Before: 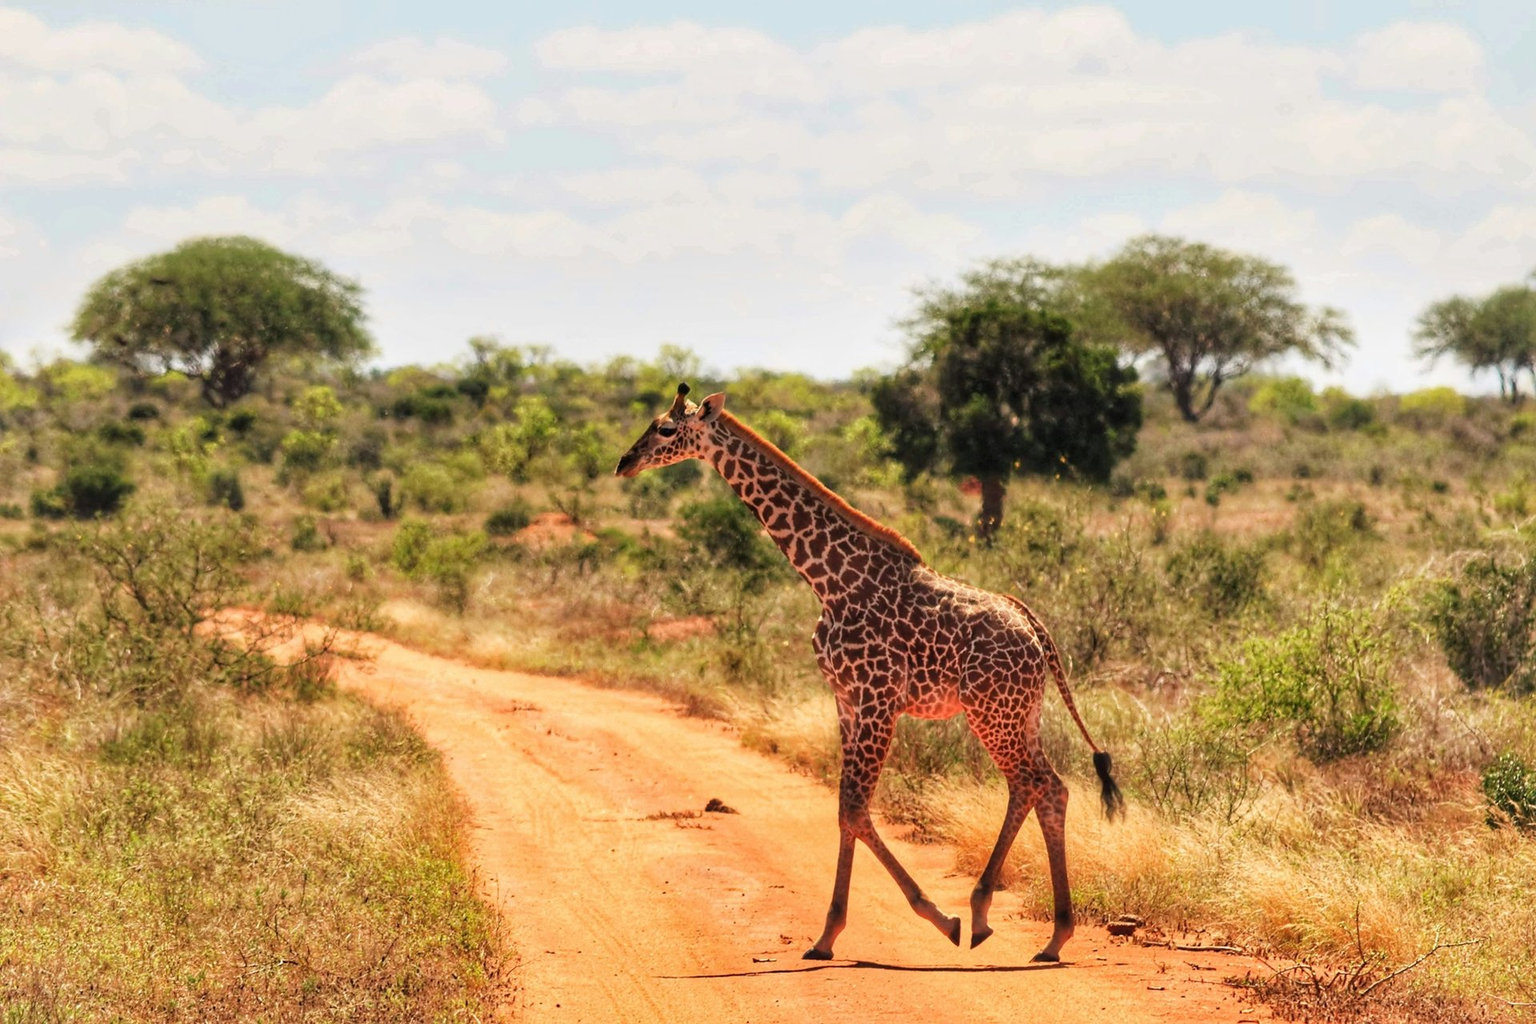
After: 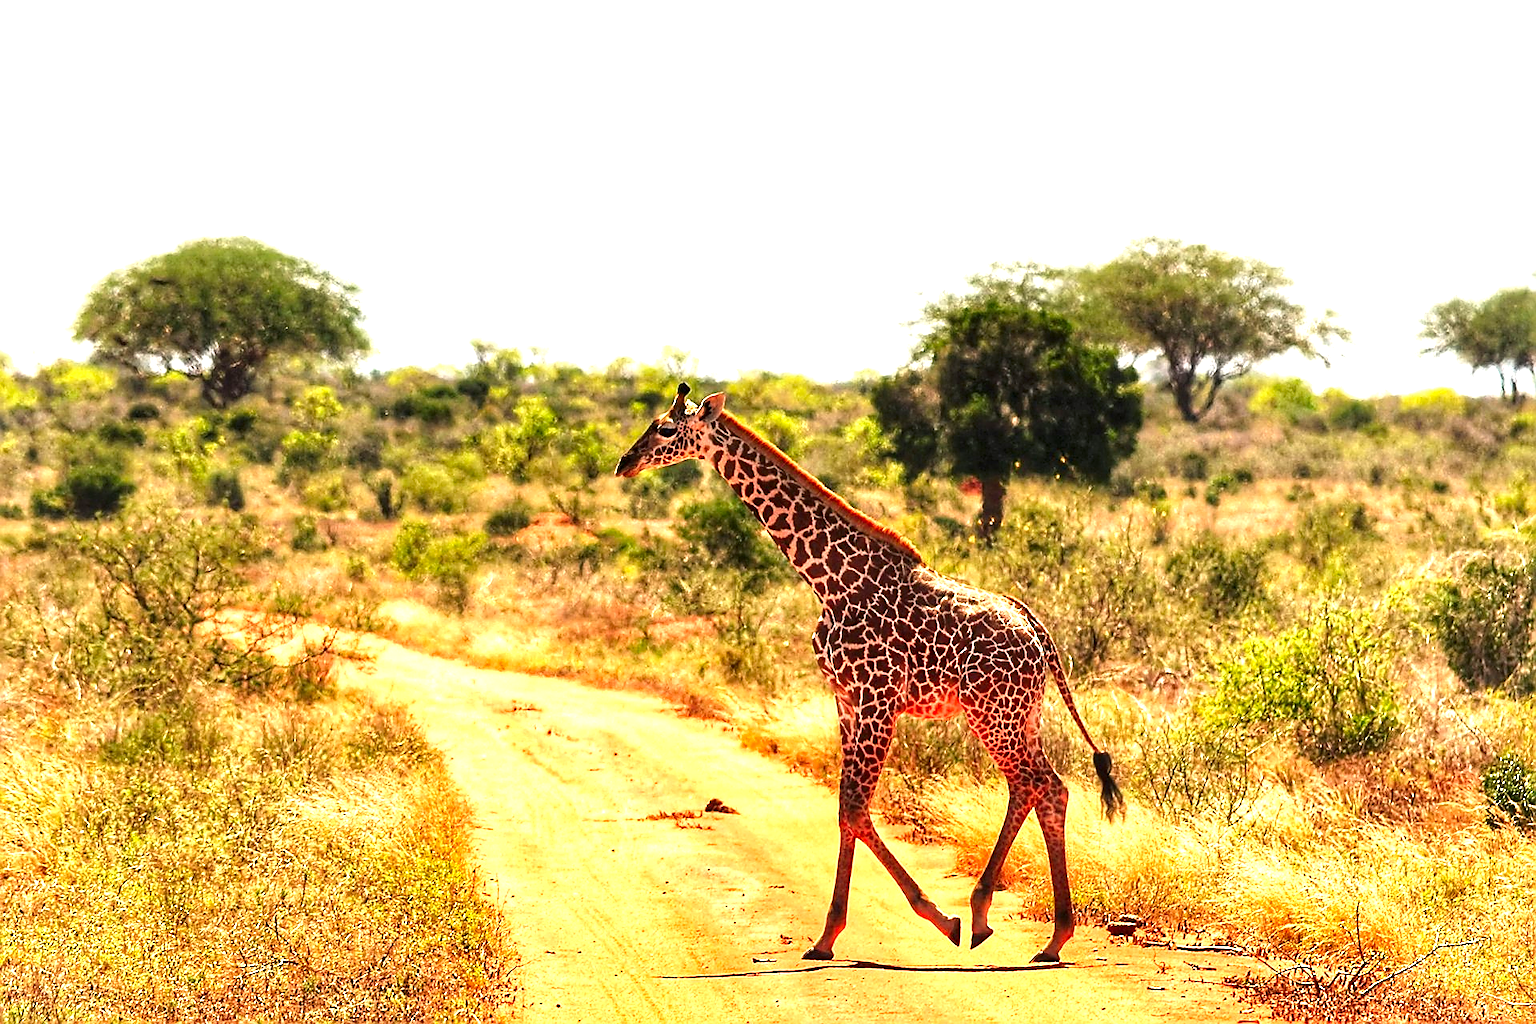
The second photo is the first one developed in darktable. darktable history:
exposure: black level correction 0, exposure 1.1 EV, compensate exposure bias true, compensate highlight preservation false
sharpen: radius 1.4, amount 1.25, threshold 0.7
vibrance: on, module defaults
contrast brightness saturation: contrast 0.07, brightness -0.14, saturation 0.11
